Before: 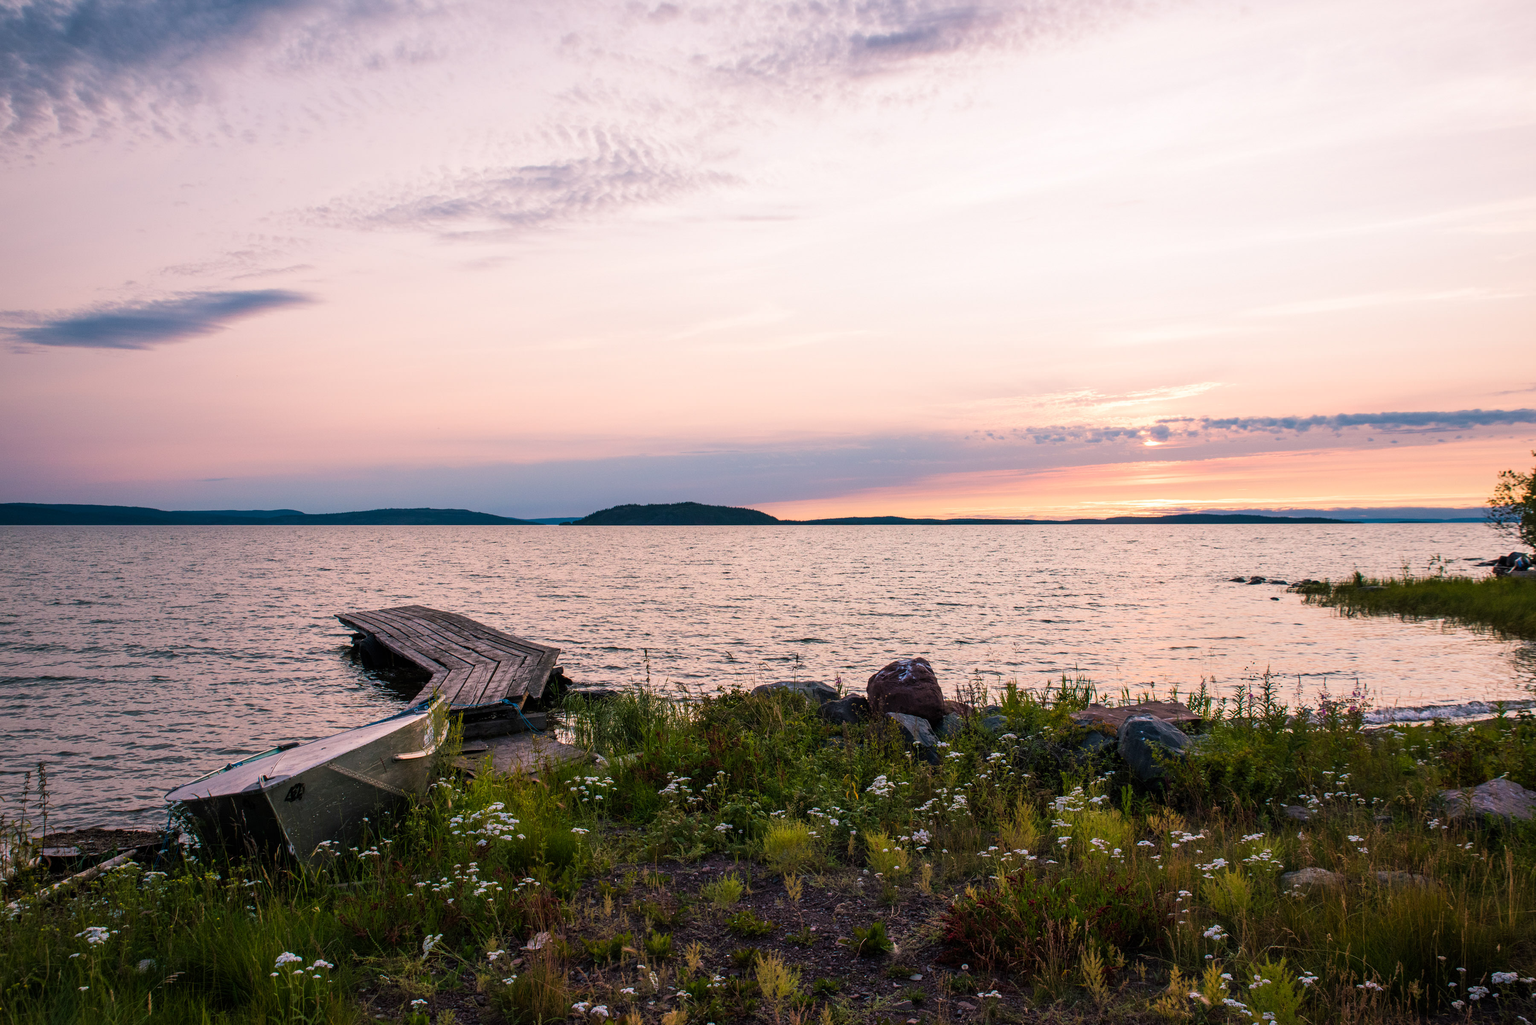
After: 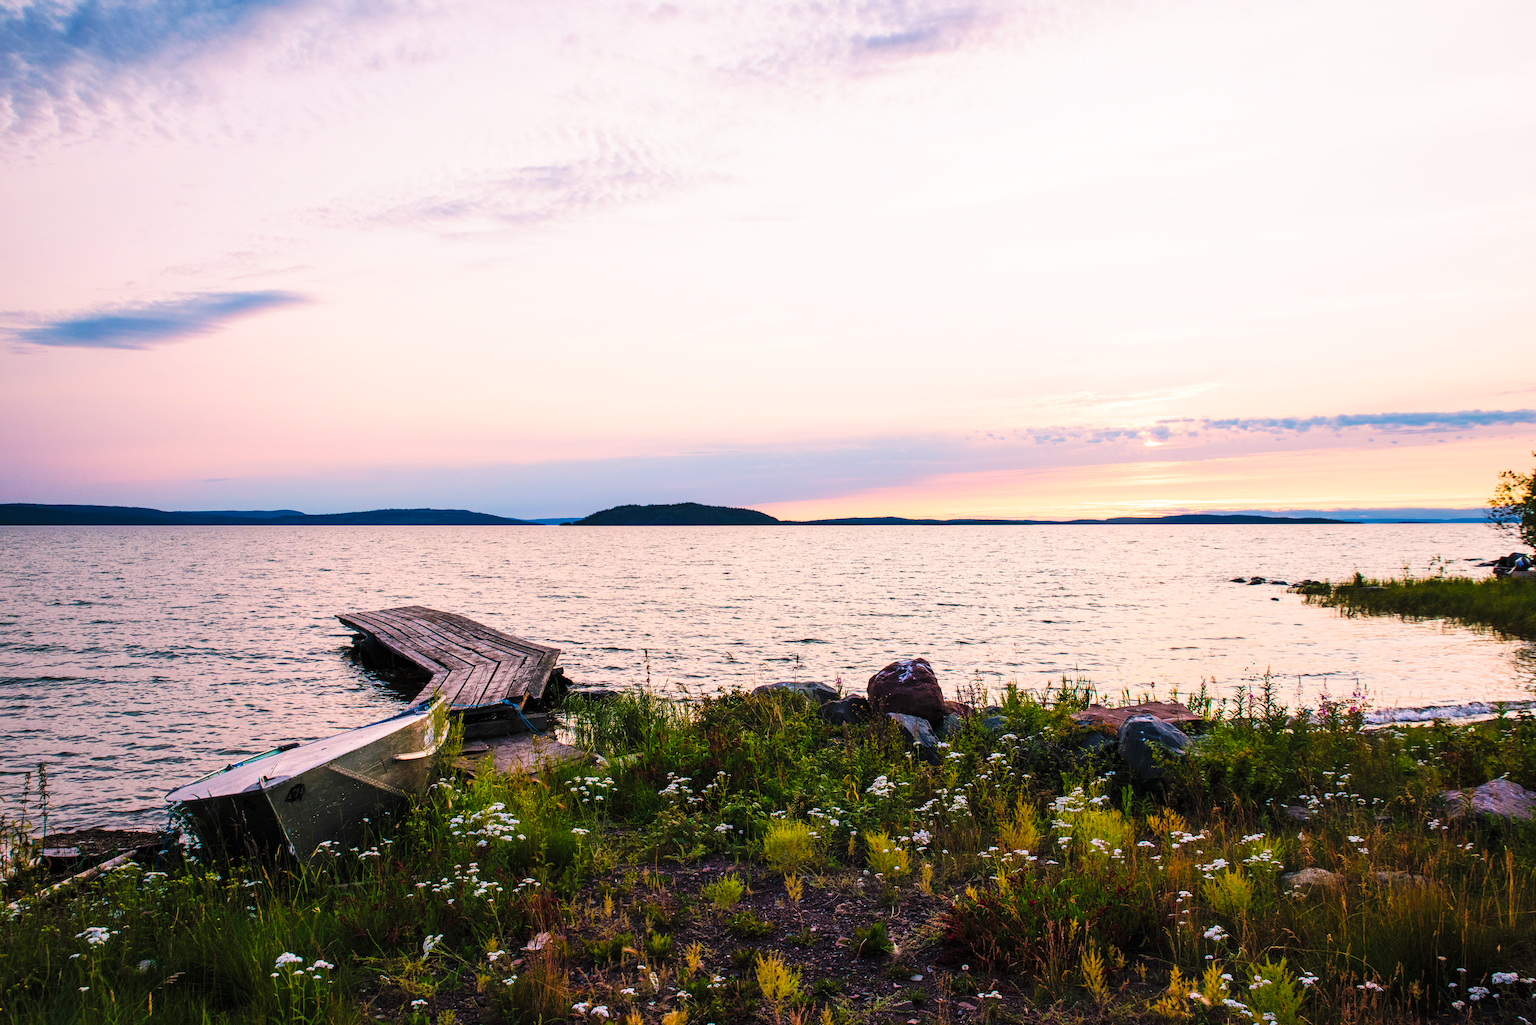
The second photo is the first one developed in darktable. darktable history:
contrast brightness saturation: brightness 0.086, saturation 0.194
base curve: curves: ch0 [(0, 0) (0.036, 0.025) (0.121, 0.166) (0.206, 0.329) (0.605, 0.79) (1, 1)], preserve colors none
